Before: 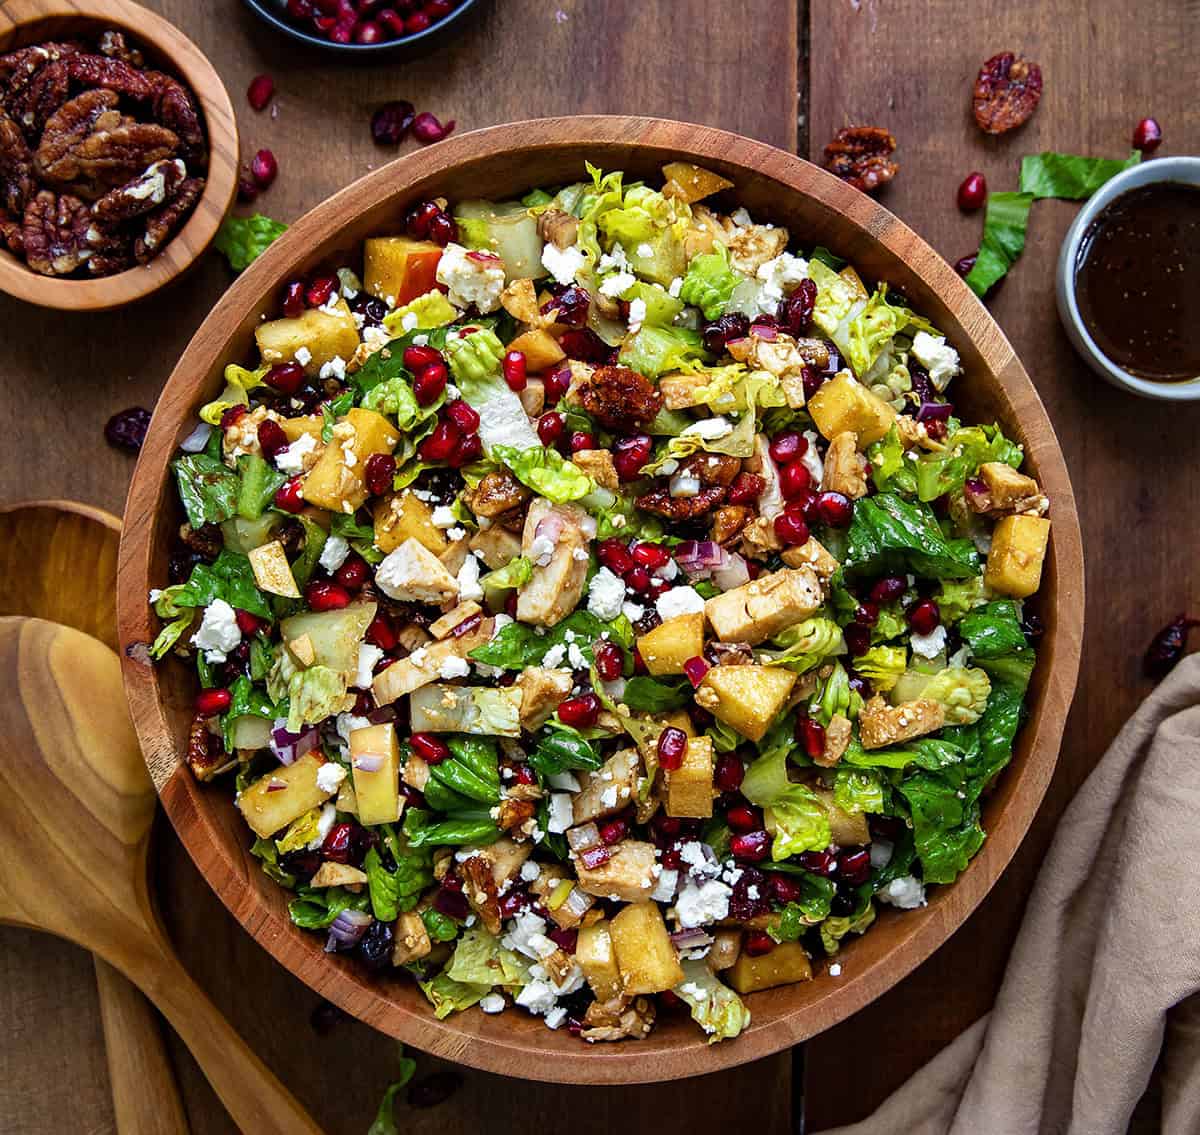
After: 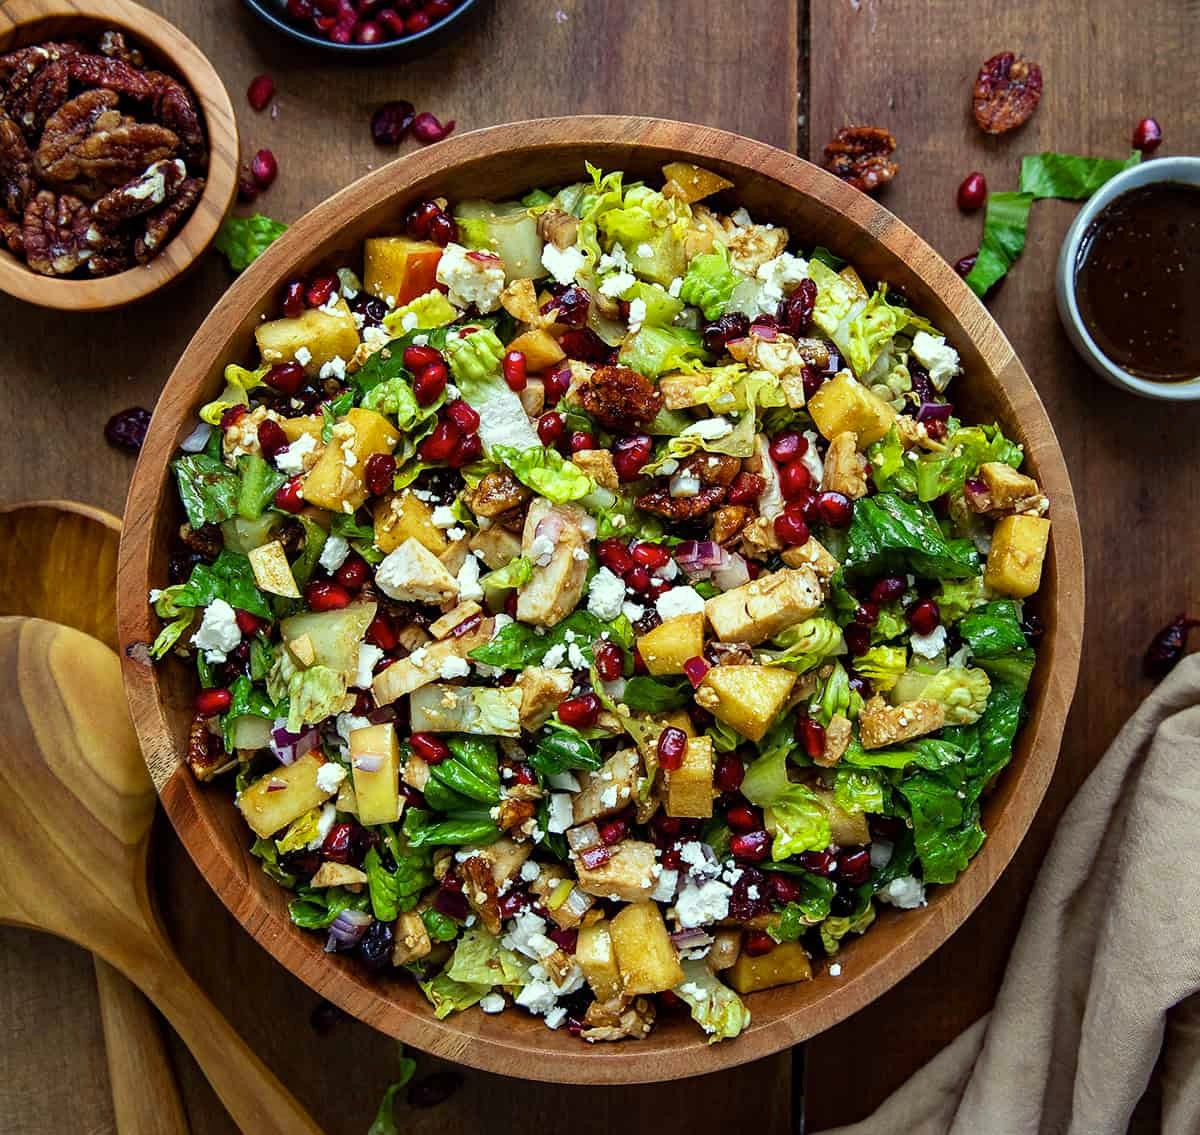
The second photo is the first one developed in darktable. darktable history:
color correction: highlights a* -7.71, highlights b* 3.27
